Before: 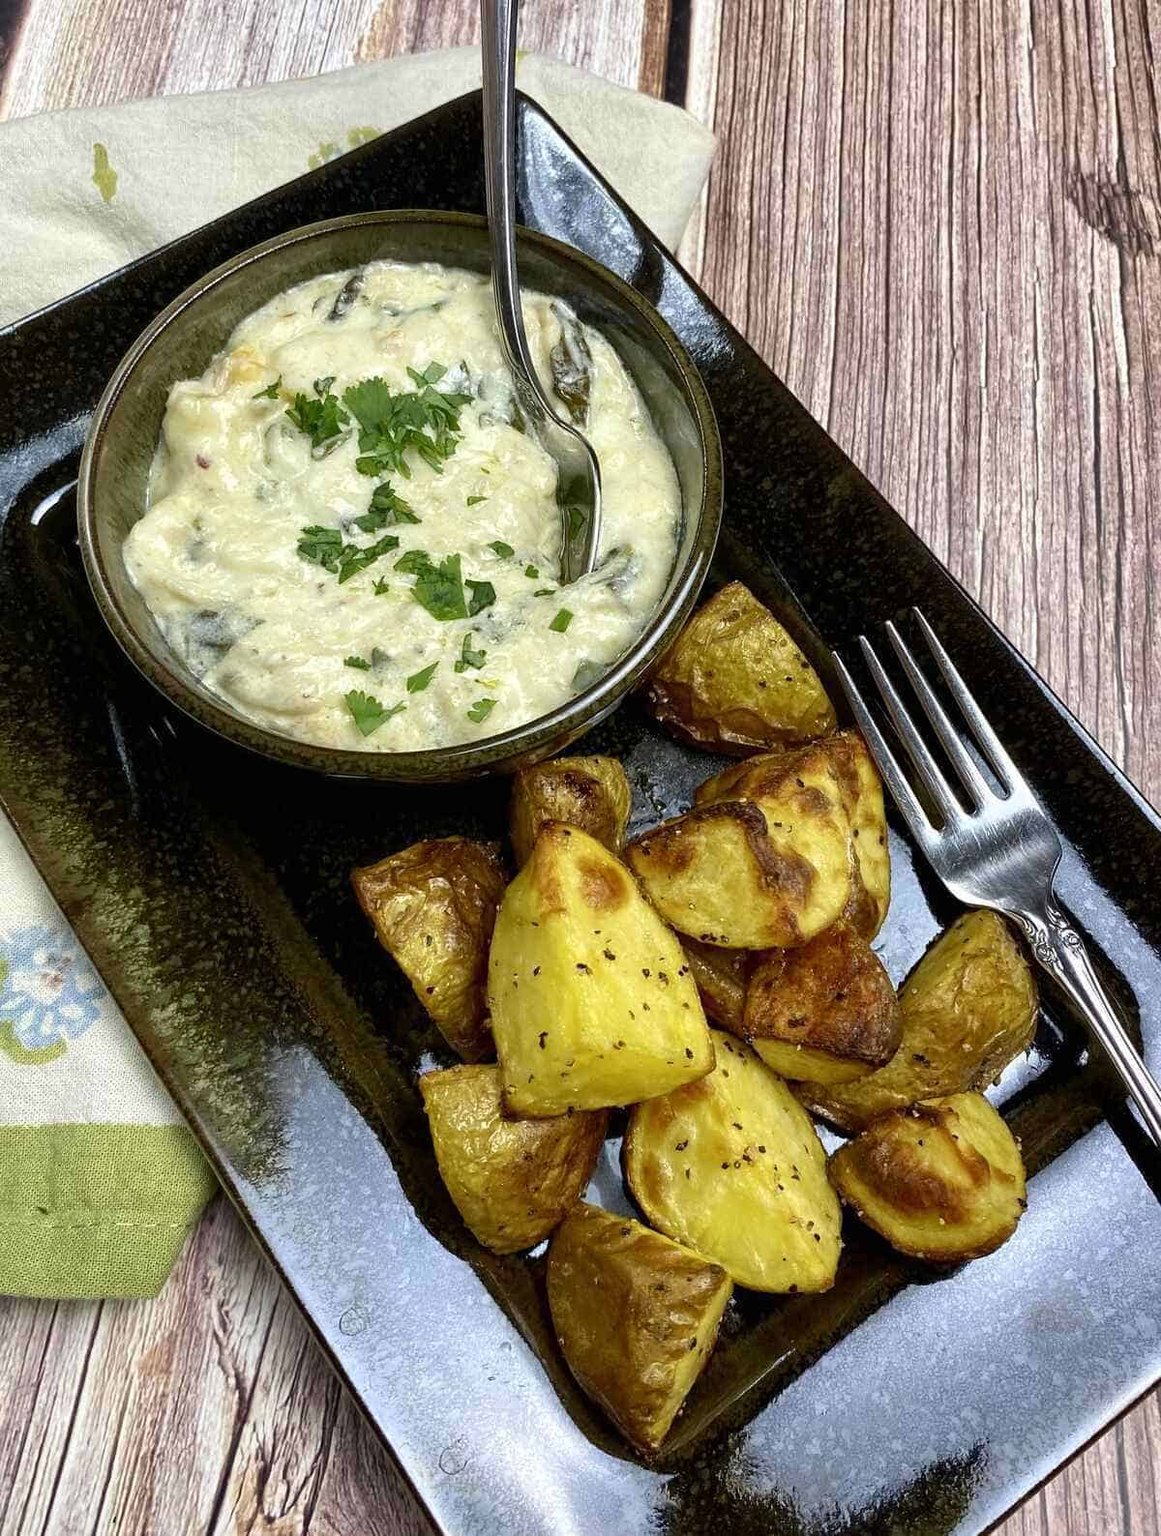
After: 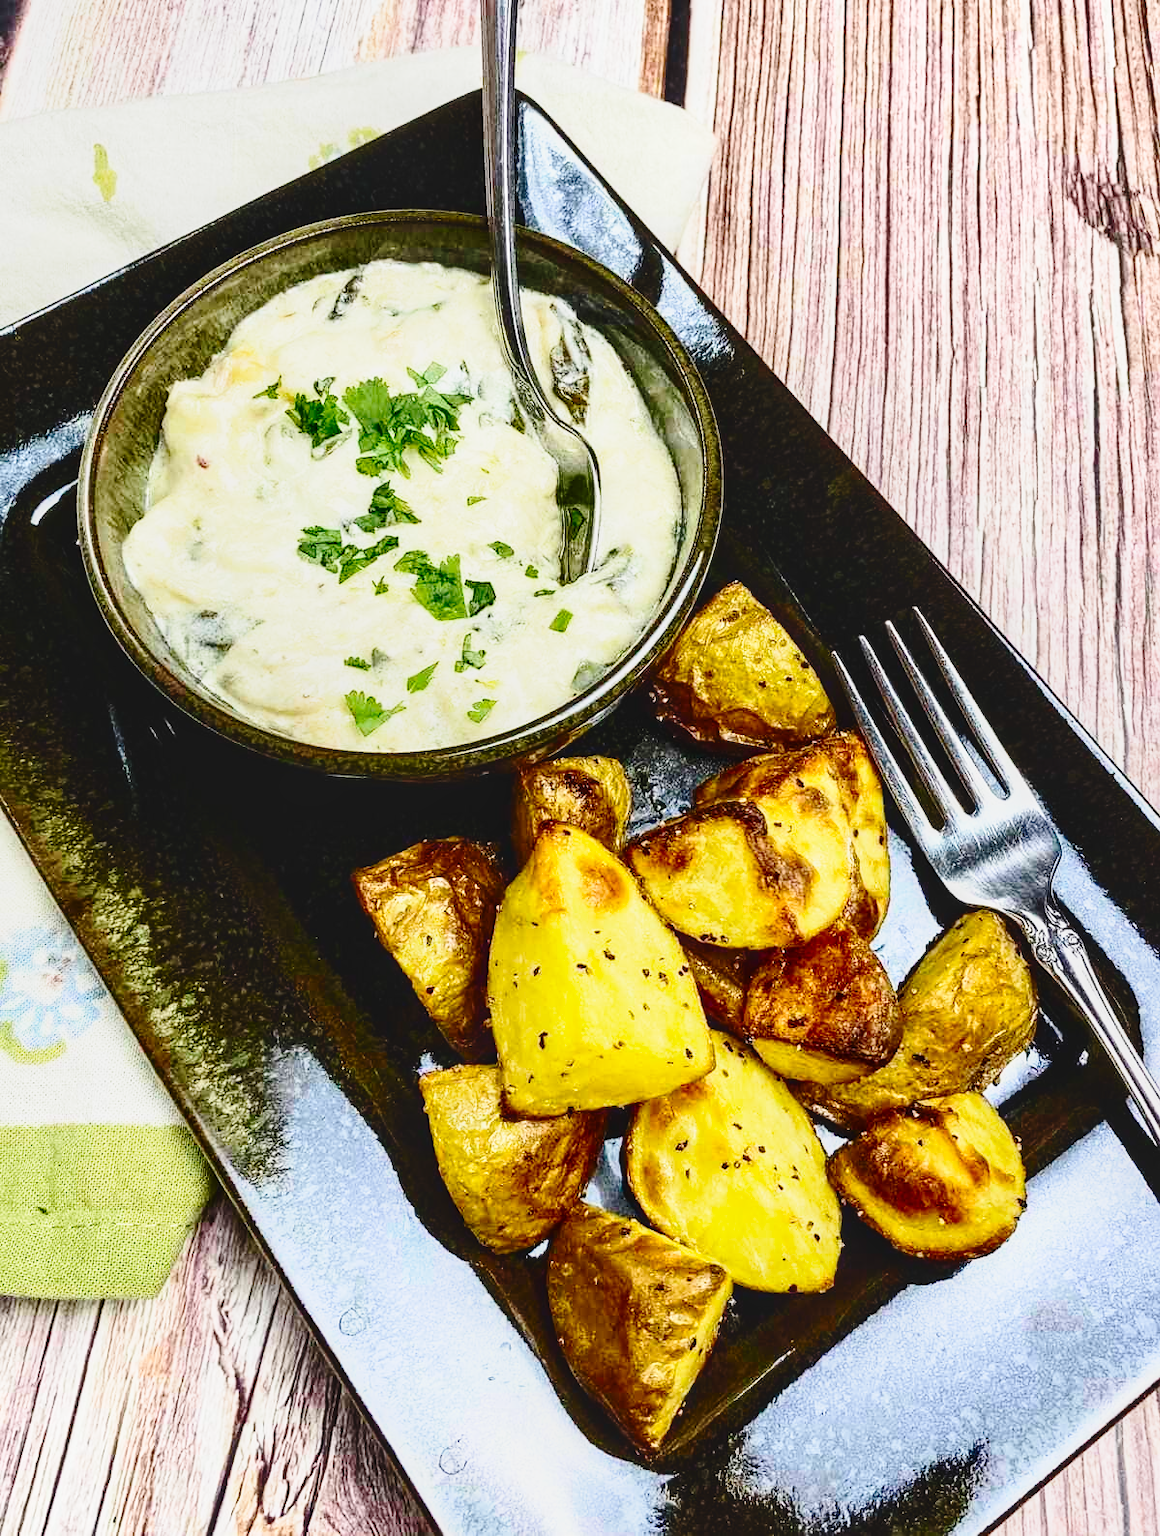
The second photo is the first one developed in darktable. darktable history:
base curve: curves: ch0 [(0, 0) (0.028, 0.03) (0.121, 0.232) (0.46, 0.748) (0.859, 0.968) (1, 1)], preserve colors none
contrast brightness saturation: contrast 0.28
local contrast: detail 110%
